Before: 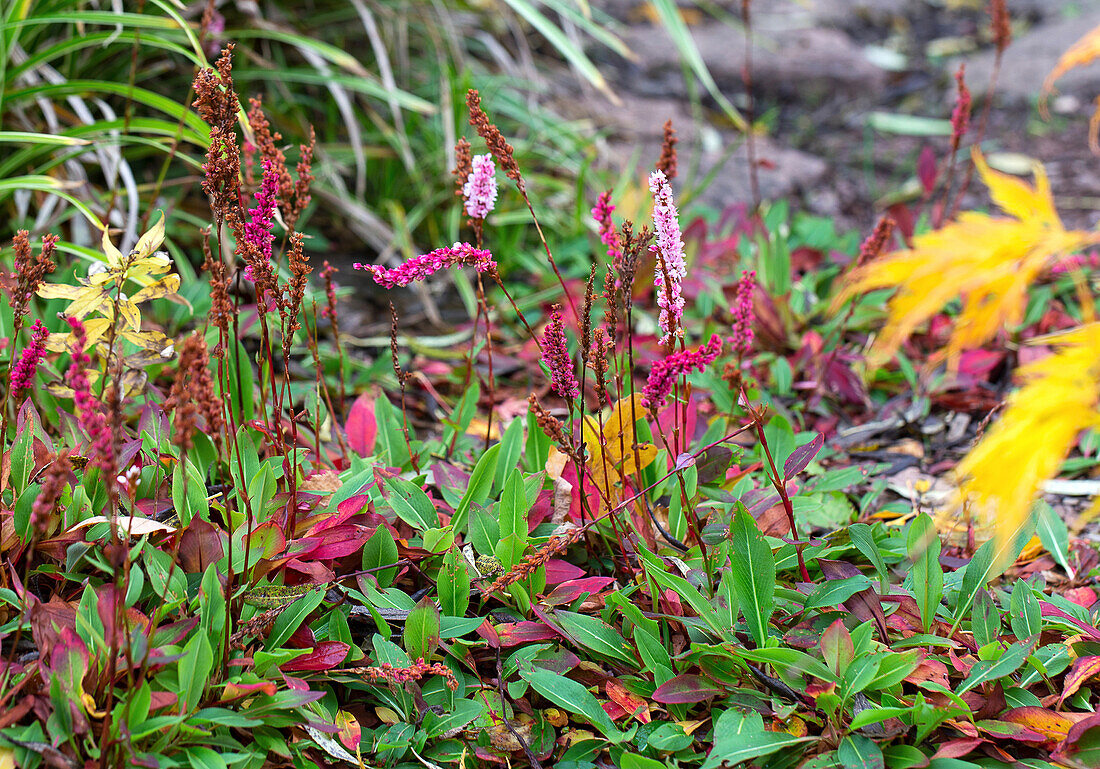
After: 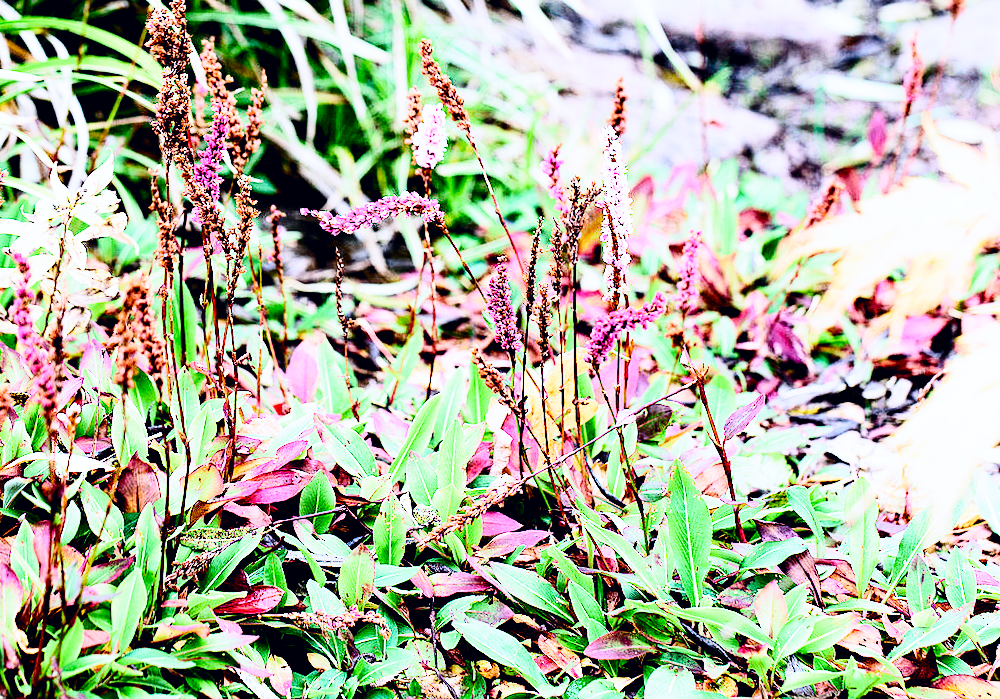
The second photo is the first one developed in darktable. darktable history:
tone equalizer: -8 EV -1.08 EV, -7 EV -1.01 EV, -6 EV -0.867 EV, -5 EV -0.578 EV, -3 EV 0.578 EV, -2 EV 0.867 EV, -1 EV 1.01 EV, +0 EV 1.08 EV, edges refinement/feathering 500, mask exposure compensation -1.57 EV, preserve details no
tone curve: curves: ch0 [(0, 0) (0.236, 0.124) (0.373, 0.304) (0.542, 0.593) (0.737, 0.873) (1, 1)]; ch1 [(0, 0) (0.399, 0.328) (0.488, 0.484) (0.598, 0.624) (1, 1)]; ch2 [(0, 0) (0.448, 0.405) (0.523, 0.511) (0.592, 0.59) (1, 1)], color space Lab, independent channels, preserve colors none
exposure: black level correction 0, exposure 0.9 EV, compensate exposure bias true, compensate highlight preservation false
crop and rotate: angle -1.96°, left 3.097%, top 4.154%, right 1.586%, bottom 0.529%
filmic rgb: black relative exposure -2.85 EV, white relative exposure 4.56 EV, hardness 1.77, contrast 1.25, preserve chrominance no, color science v5 (2021)
